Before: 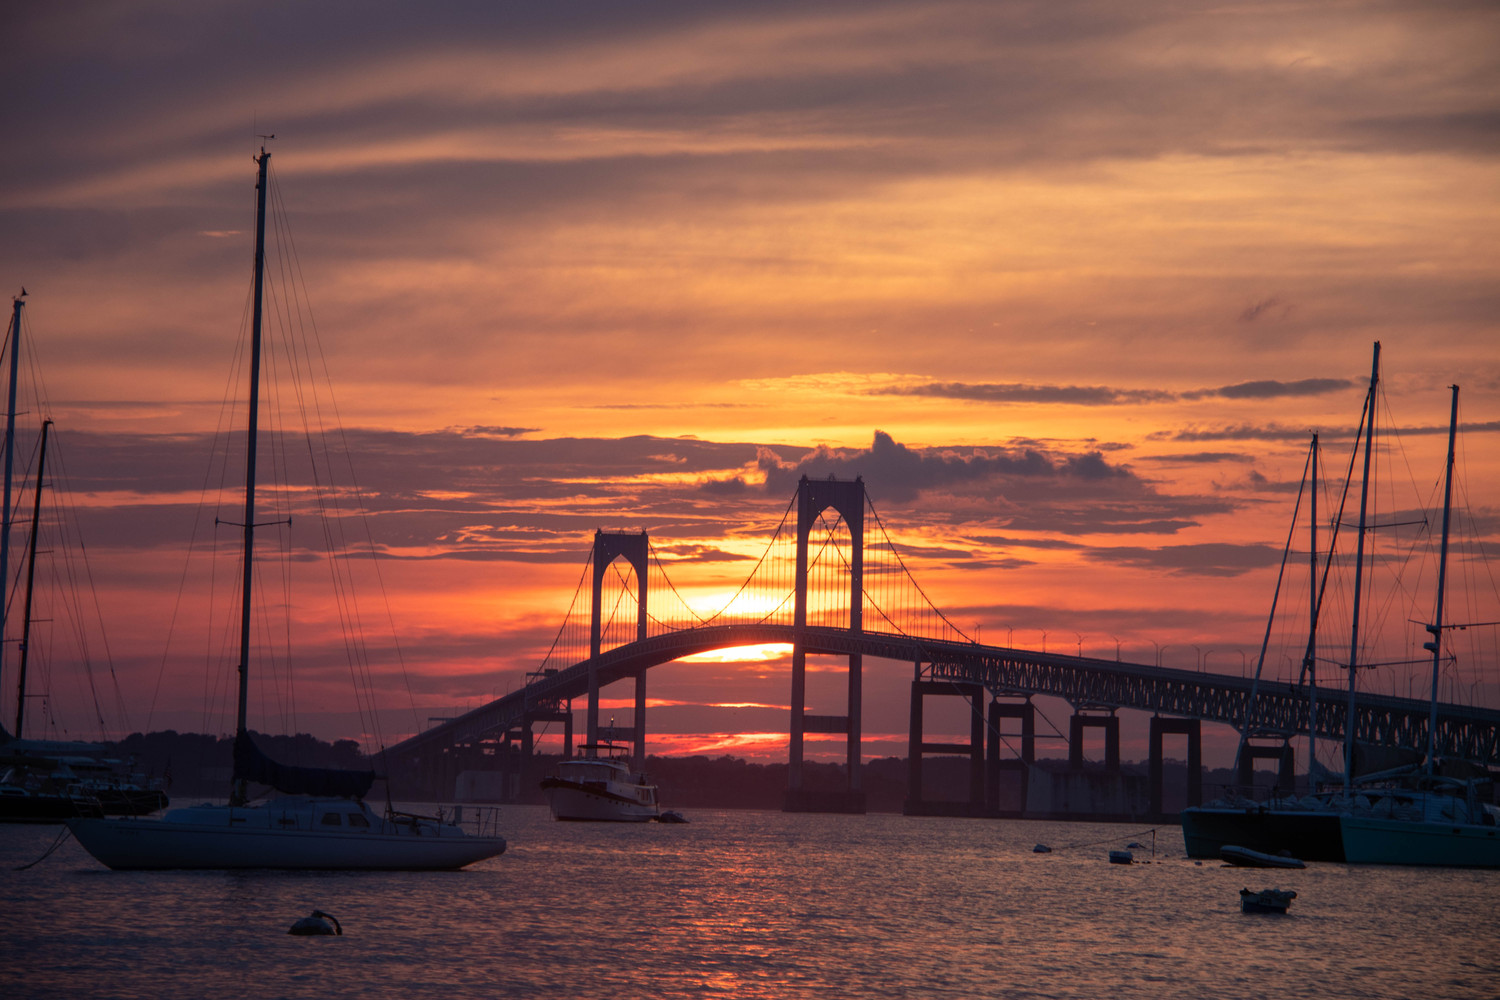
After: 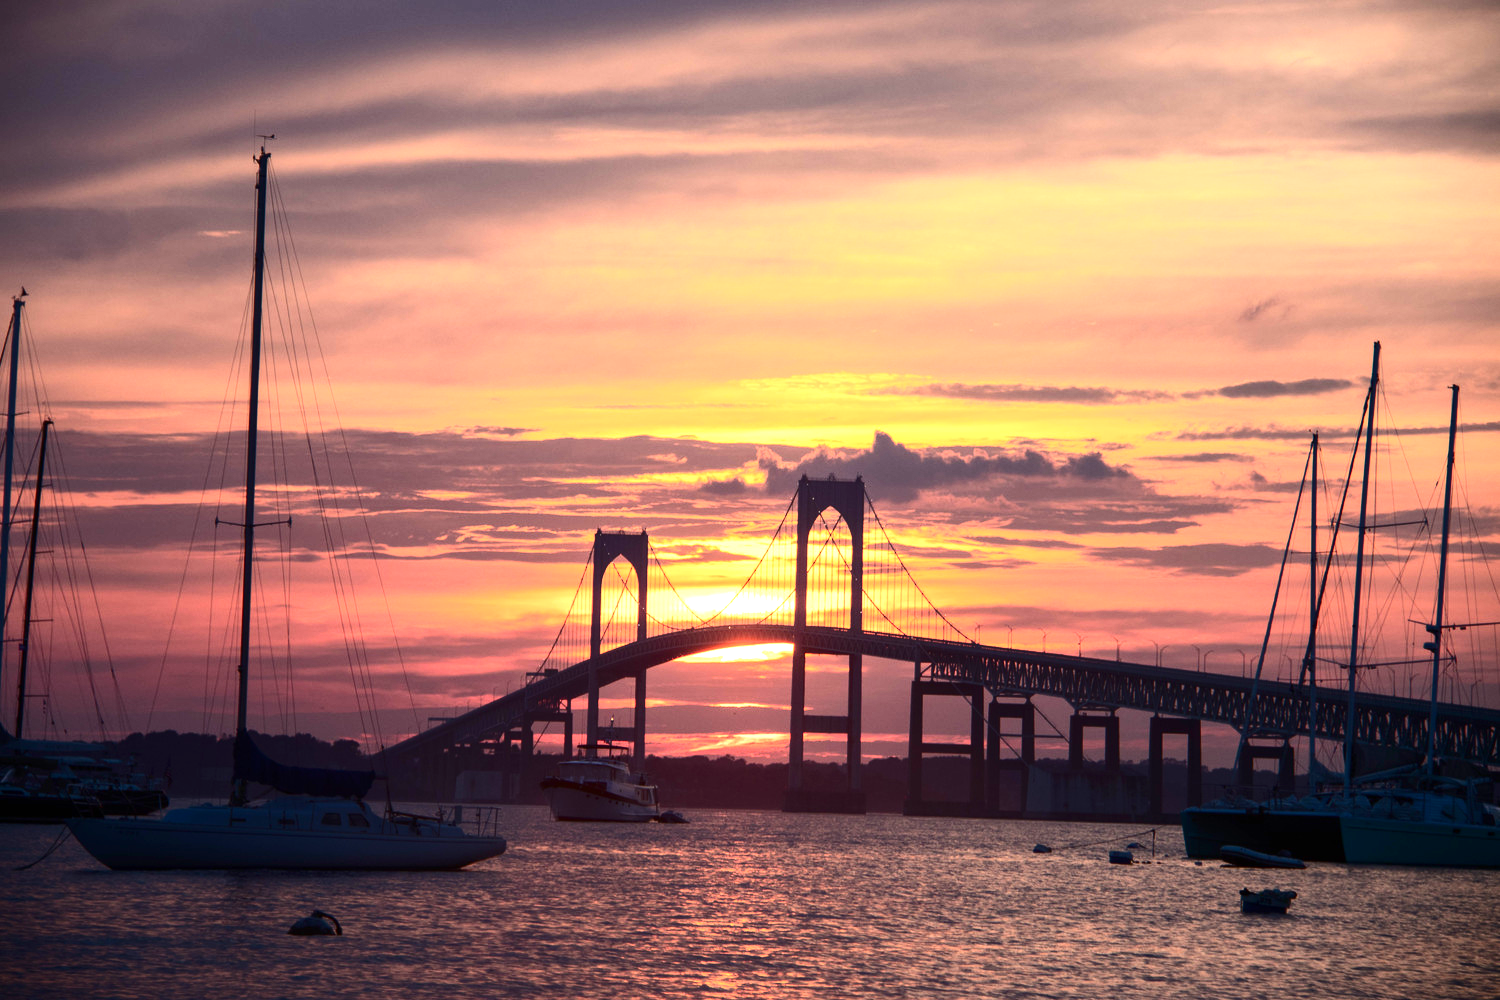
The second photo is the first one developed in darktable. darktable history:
exposure: exposure 1 EV, compensate highlight preservation false
contrast brightness saturation: contrast 0.273
